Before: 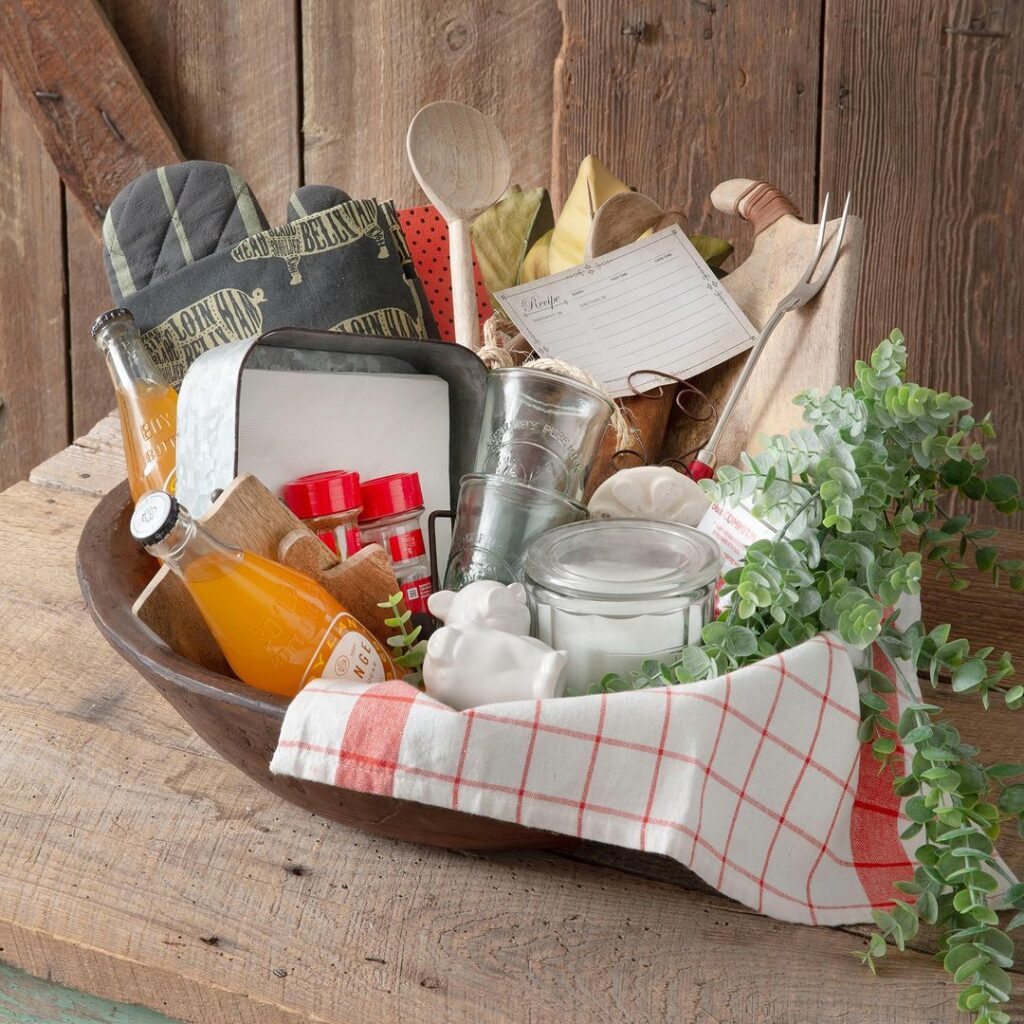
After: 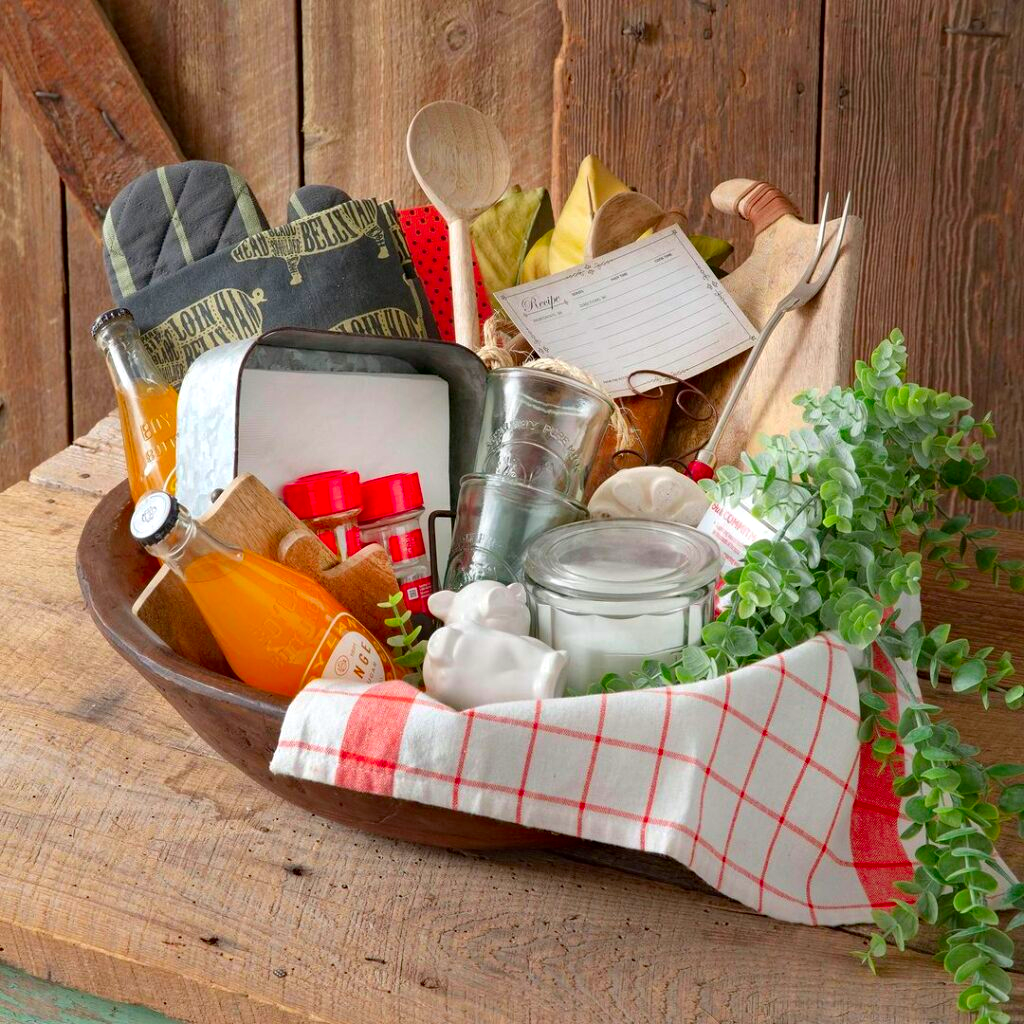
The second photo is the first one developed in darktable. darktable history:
haze removal: compatibility mode true, adaptive false
contrast brightness saturation: saturation 0.5
